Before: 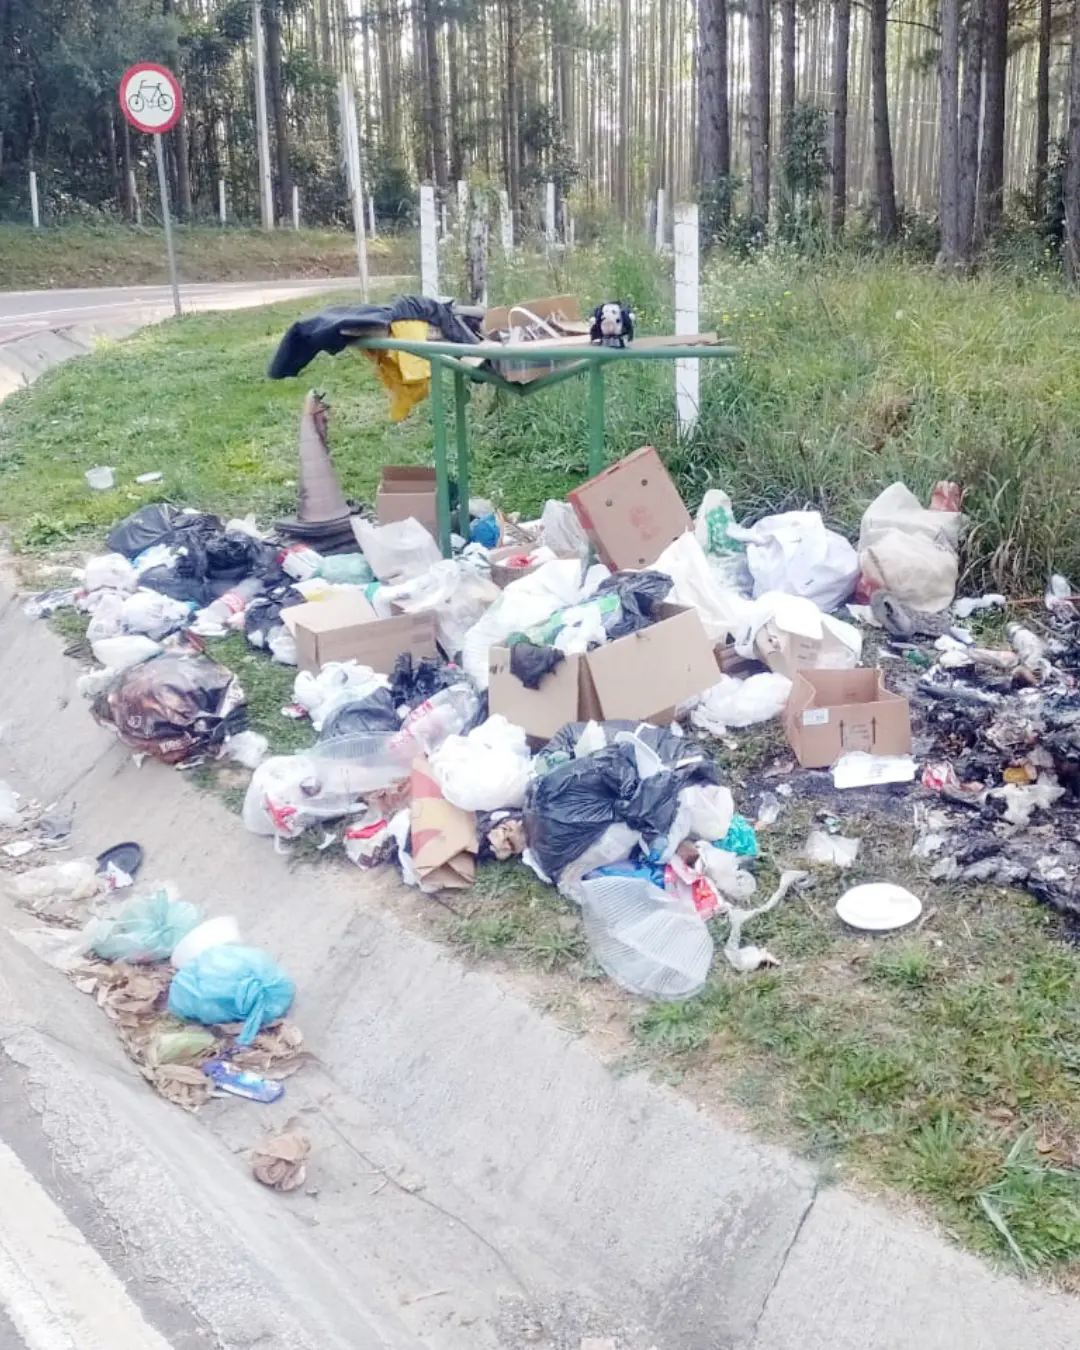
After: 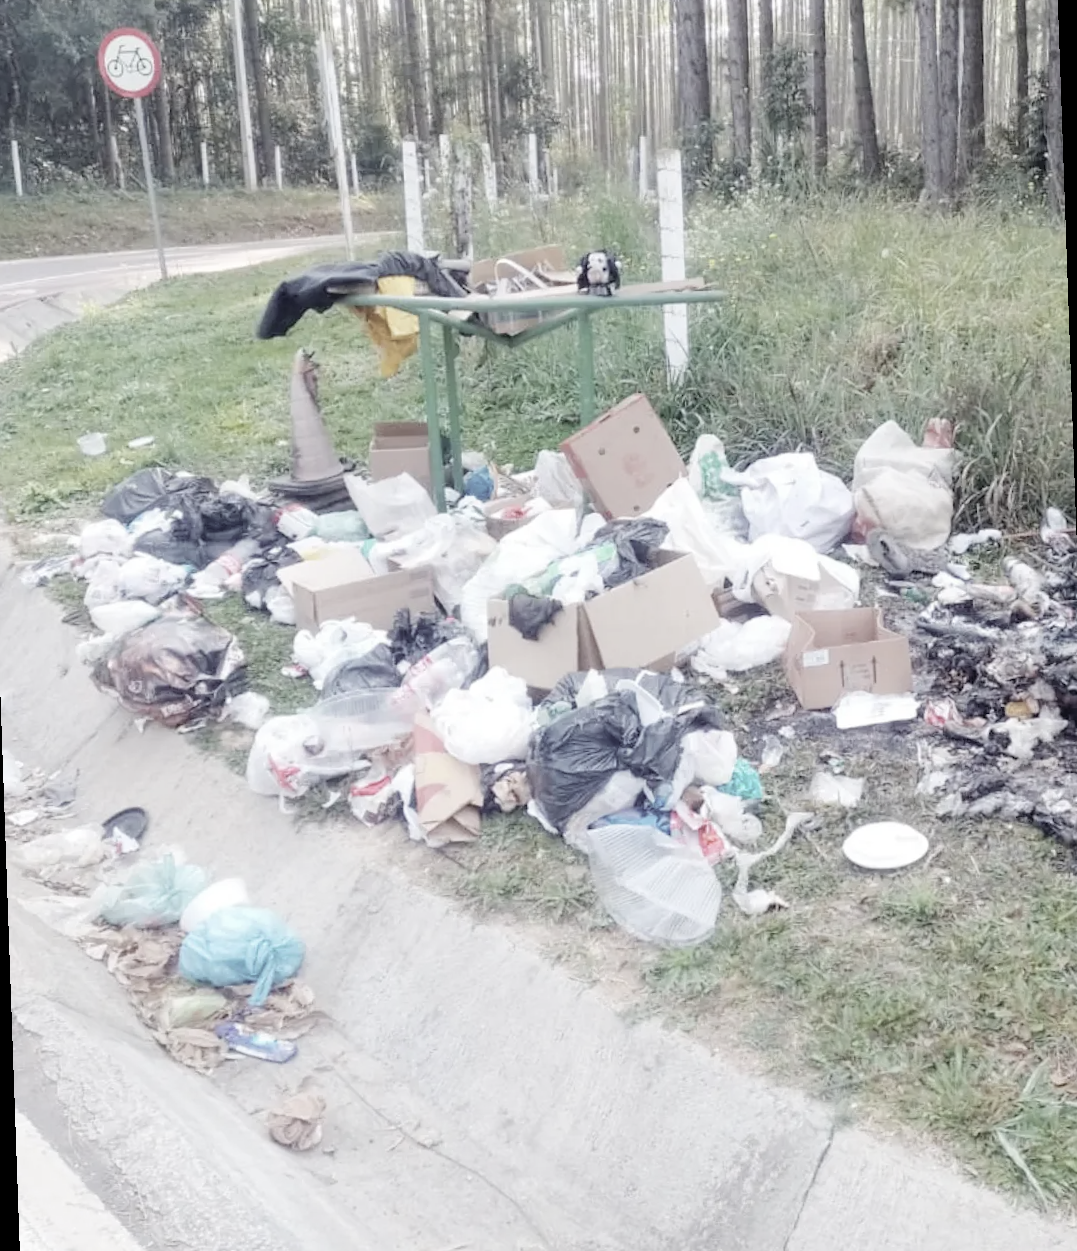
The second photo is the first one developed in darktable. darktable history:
contrast brightness saturation: brightness 0.18, saturation -0.5
rotate and perspective: rotation -2°, crop left 0.022, crop right 0.978, crop top 0.049, crop bottom 0.951
